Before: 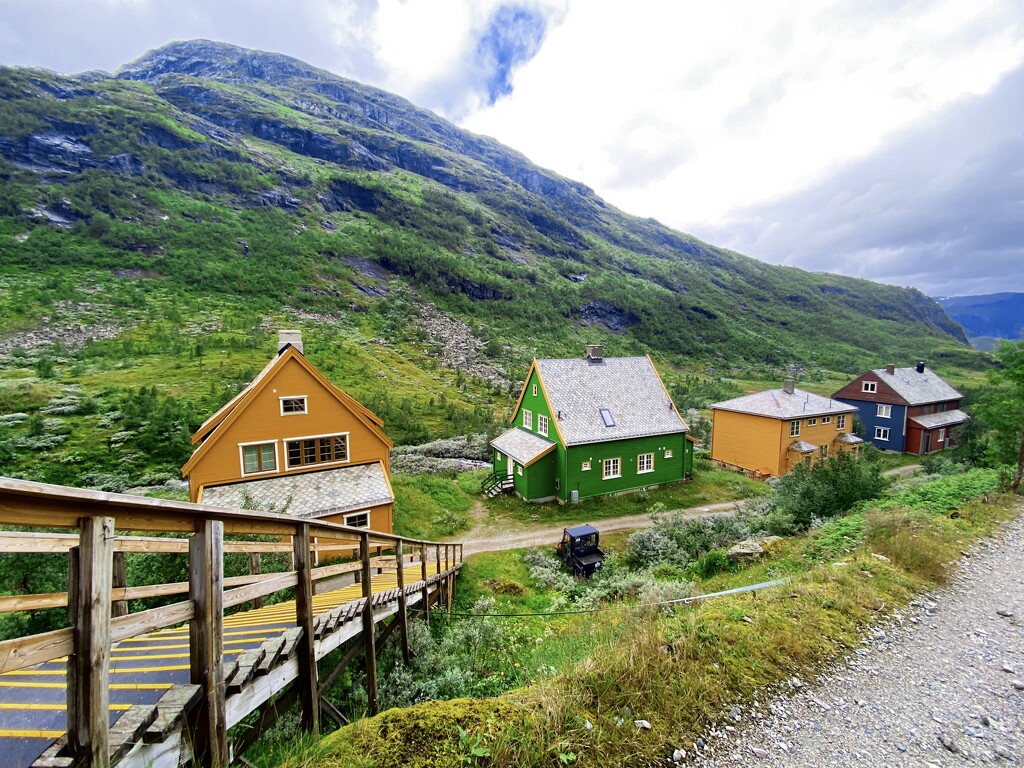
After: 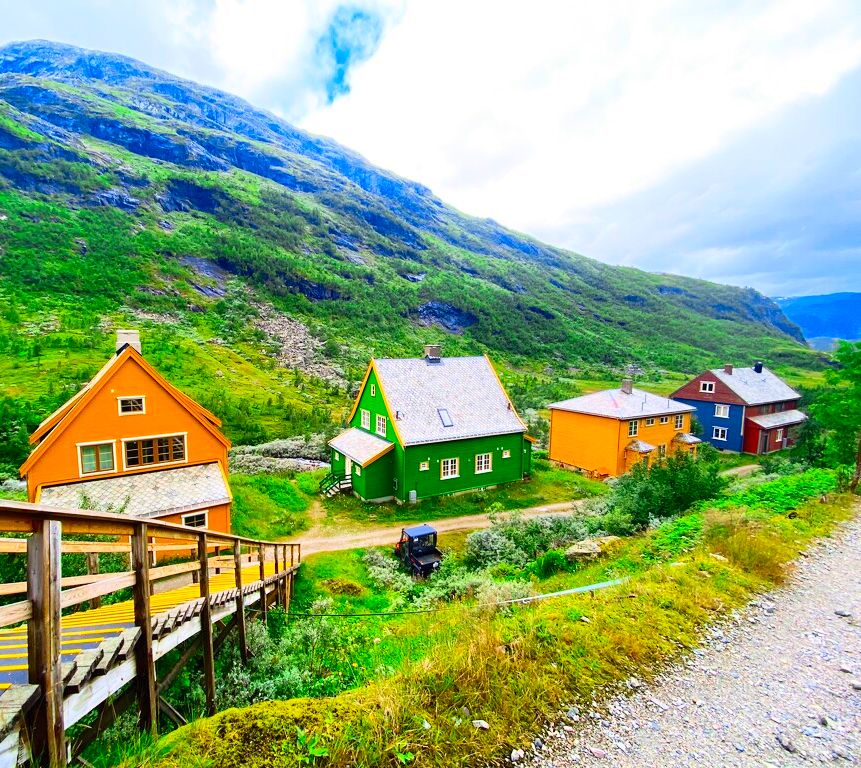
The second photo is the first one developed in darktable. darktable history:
crop: left 15.898%
contrast brightness saturation: contrast 0.203, brightness 0.202, saturation 0.809
